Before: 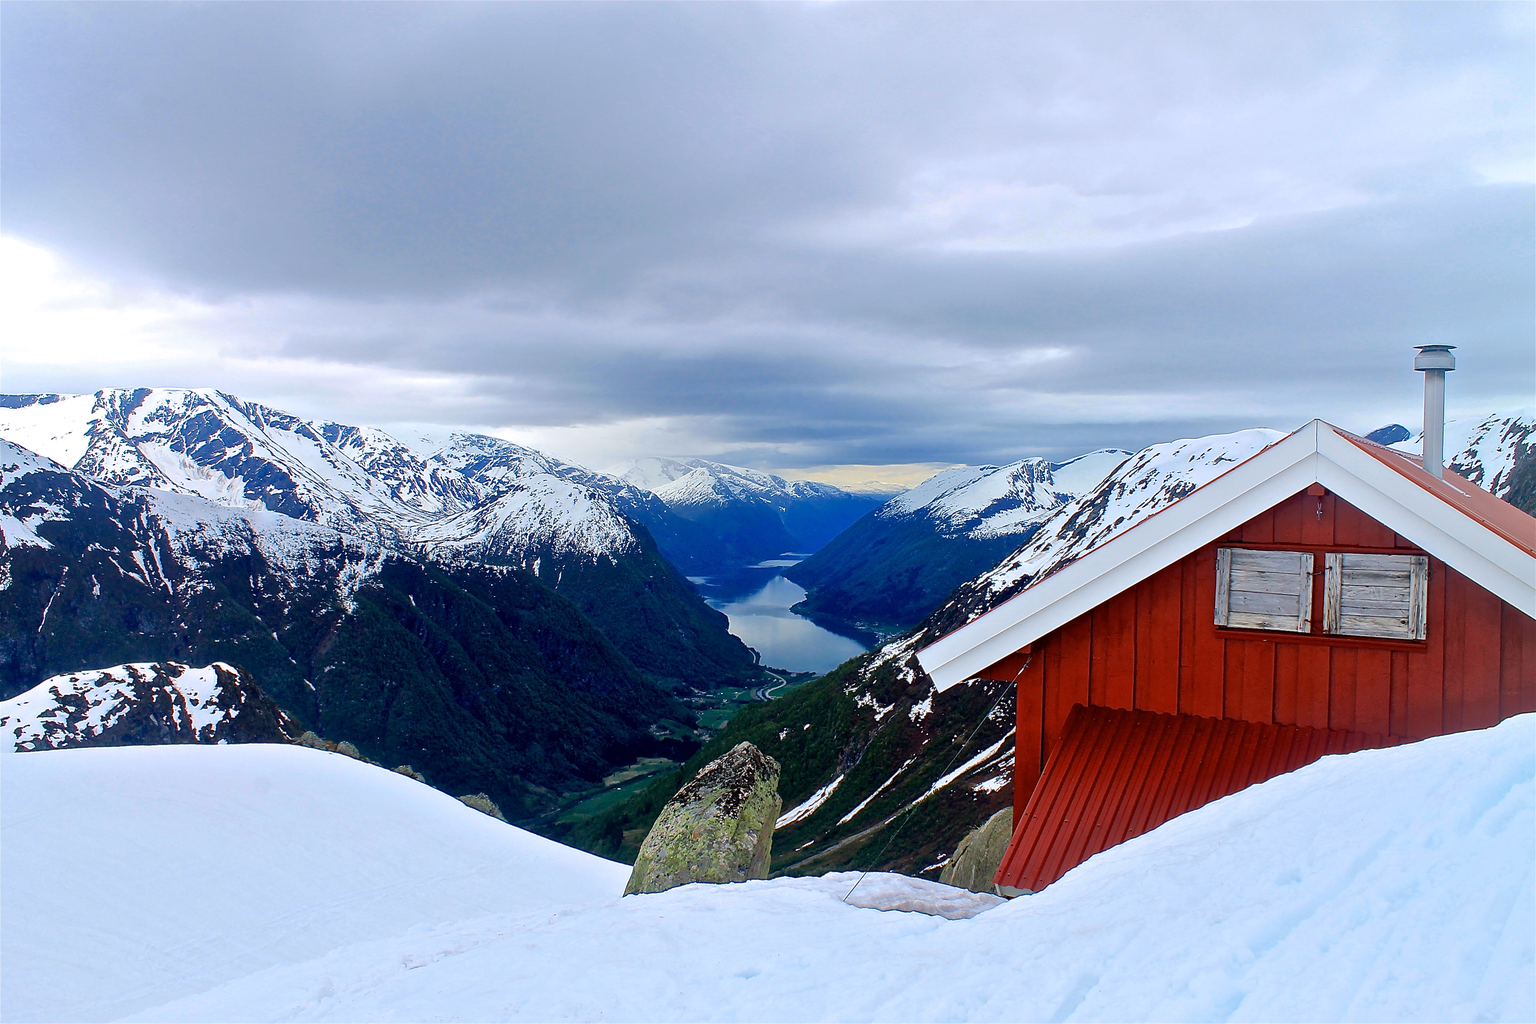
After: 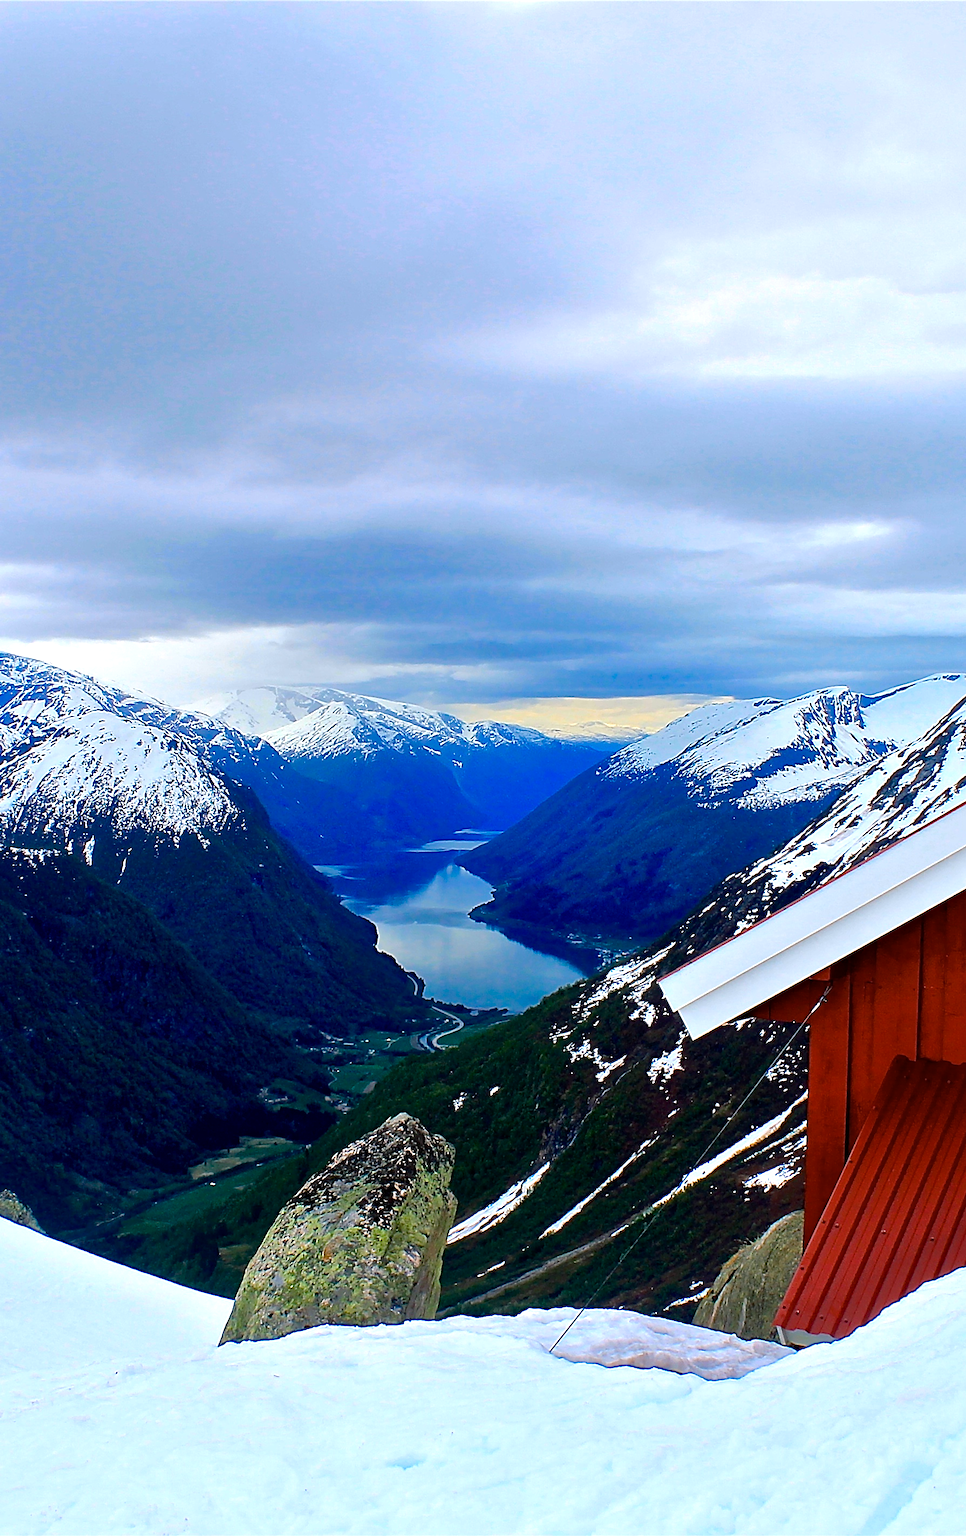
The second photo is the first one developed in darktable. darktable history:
crop: left 31.087%, right 26.949%
color balance rgb: shadows lift › chroma 2.006%, shadows lift › hue 217.3°, linear chroma grading › global chroma 15.384%, perceptual saturation grading › global saturation 0.159%, global vibrance 20%
tone equalizer: -8 EV -0.407 EV, -7 EV -0.372 EV, -6 EV -0.369 EV, -5 EV -0.244 EV, -3 EV 0.22 EV, -2 EV 0.32 EV, -1 EV 0.388 EV, +0 EV 0.44 EV, smoothing diameter 2.17%, edges refinement/feathering 20.52, mask exposure compensation -1.57 EV, filter diffusion 5
haze removal: compatibility mode true, adaptive false
